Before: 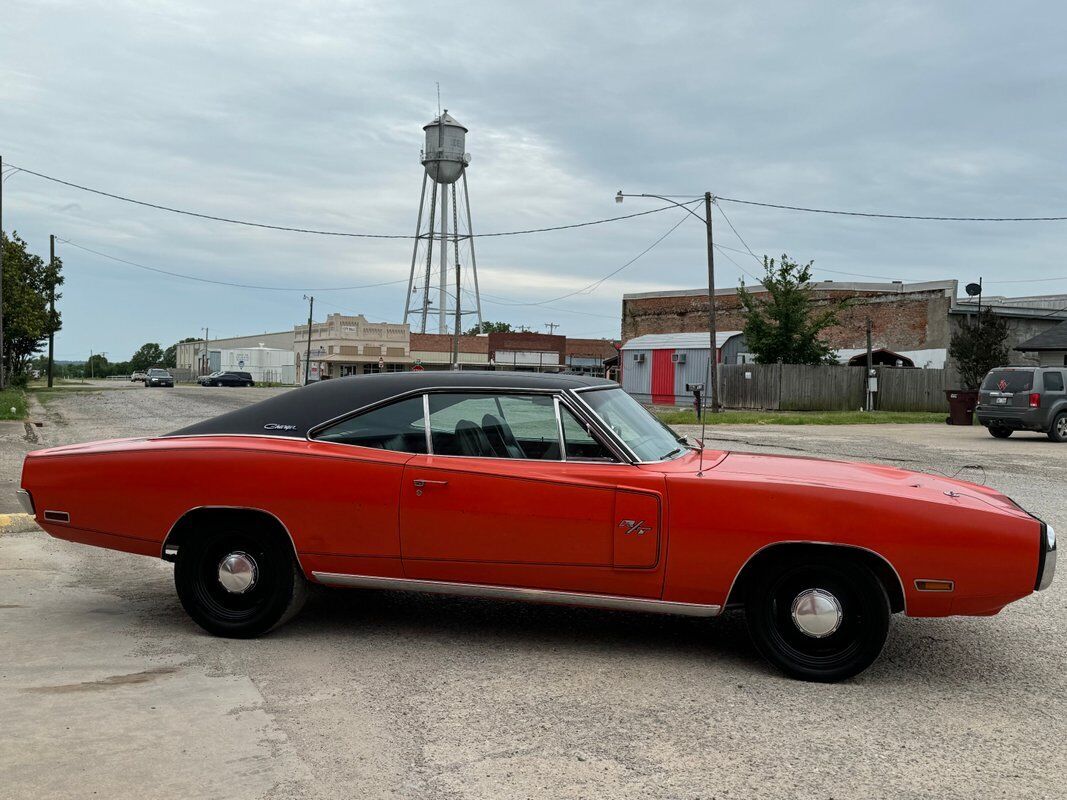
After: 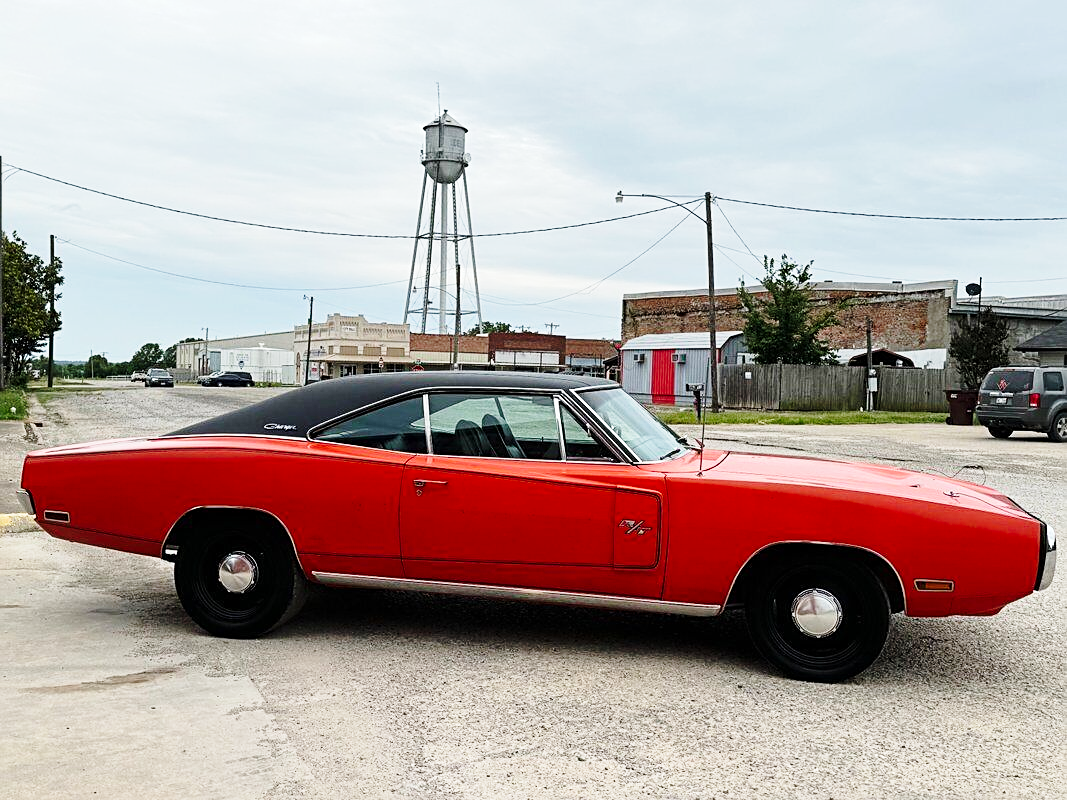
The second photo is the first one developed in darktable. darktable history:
white balance: emerald 1
base curve: curves: ch0 [(0, 0) (0.028, 0.03) (0.121, 0.232) (0.46, 0.748) (0.859, 0.968) (1, 1)], preserve colors none
sharpen: on, module defaults
